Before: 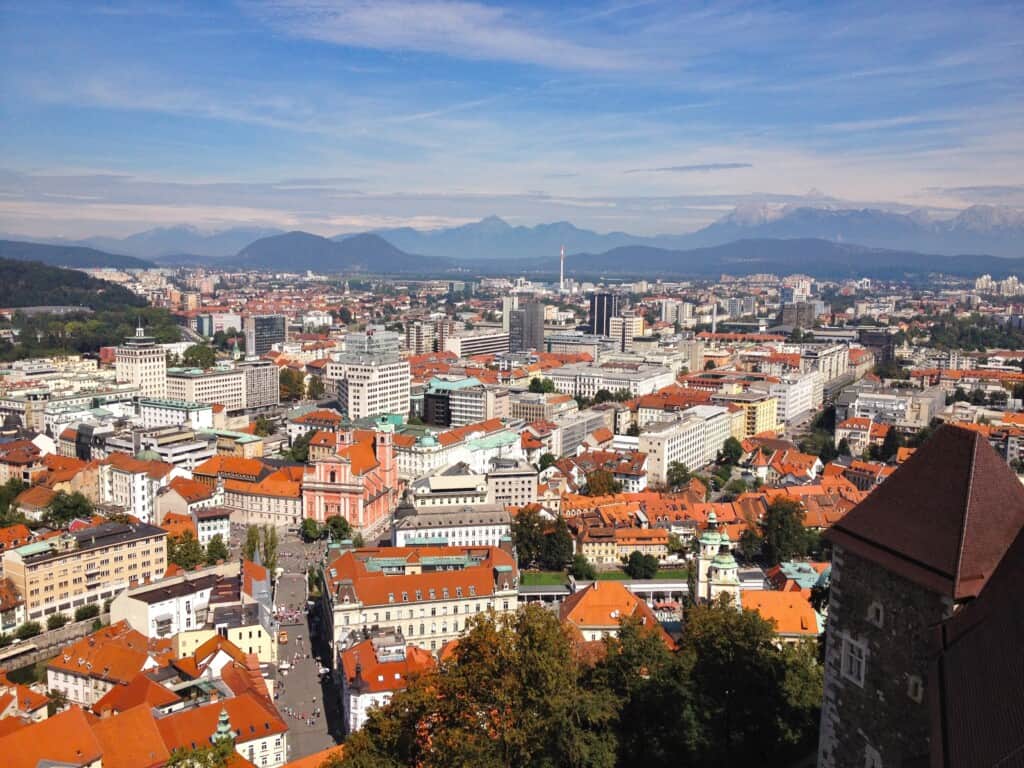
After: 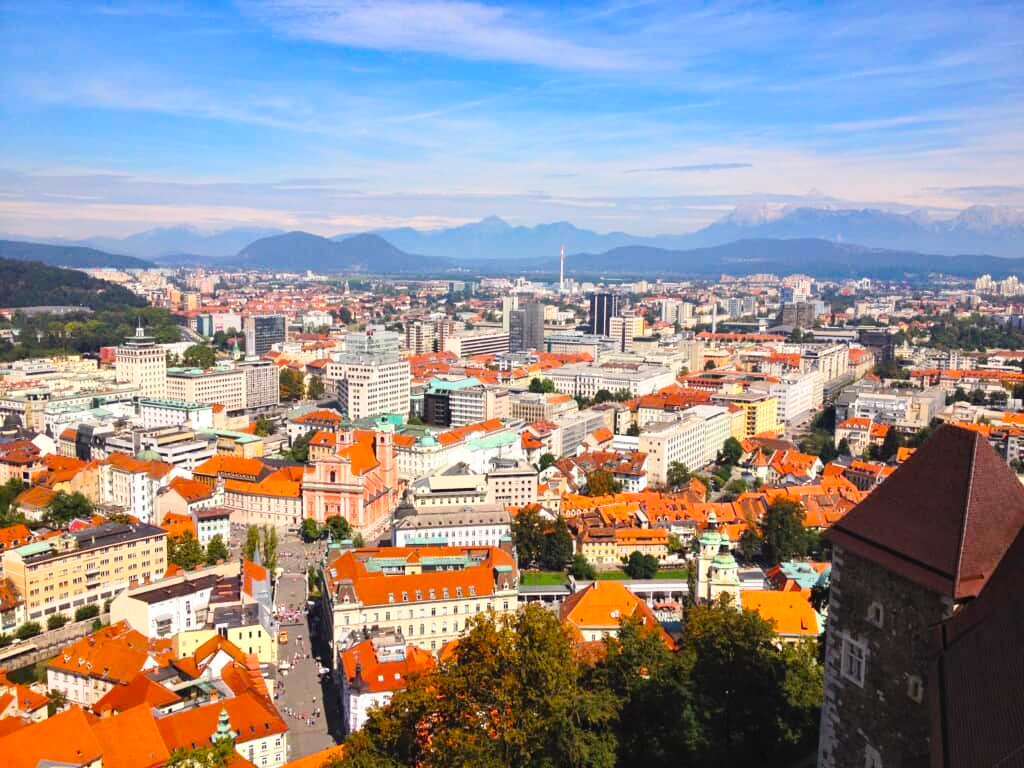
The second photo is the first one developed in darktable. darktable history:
color correction: highlights b* 0.009, saturation 0.979
contrast brightness saturation: contrast 0.203, brightness 0.162, saturation 0.219
color balance rgb: perceptual saturation grading › global saturation 25.869%, global vibrance 9.608%
